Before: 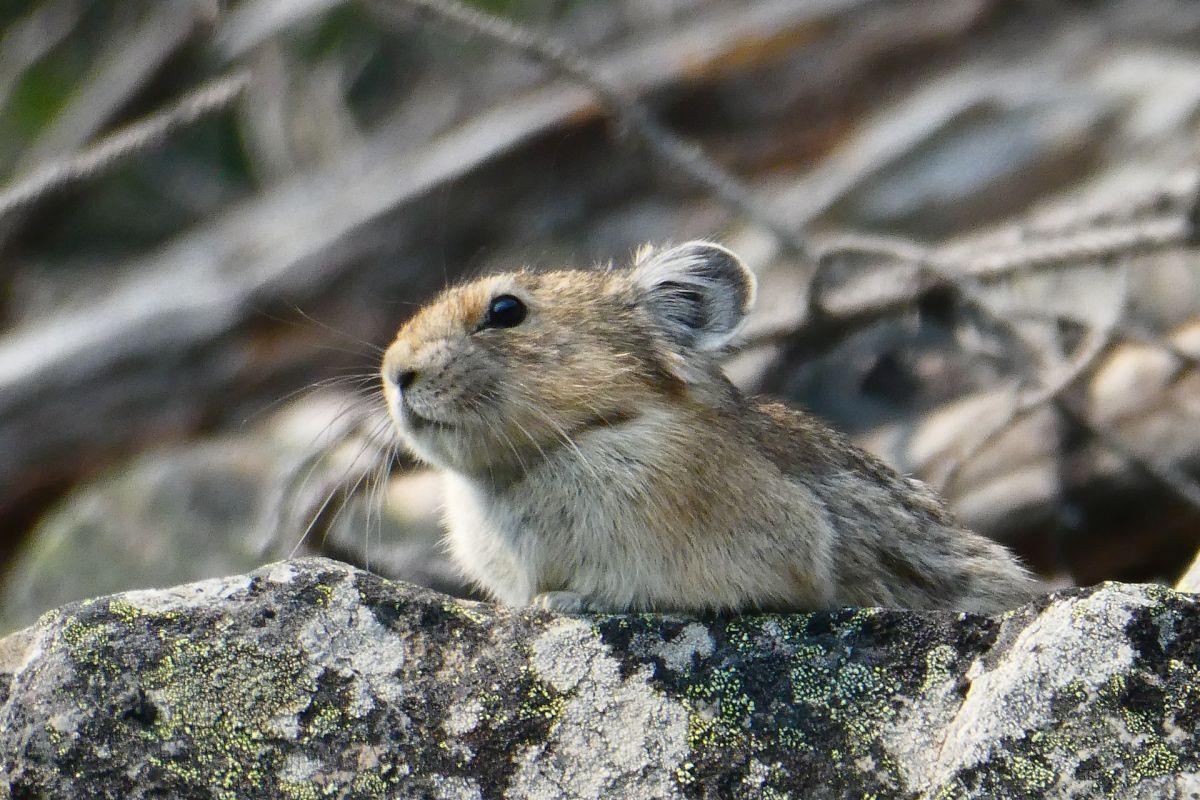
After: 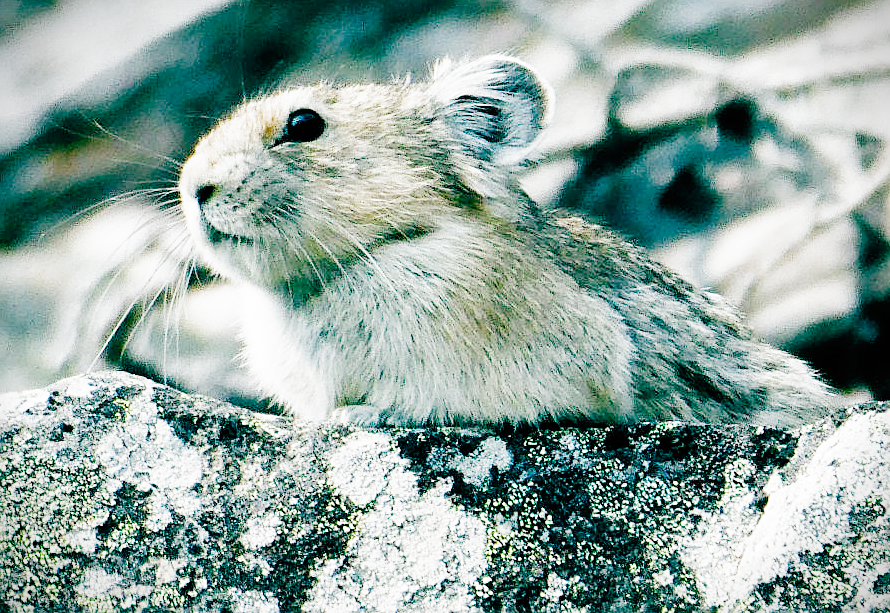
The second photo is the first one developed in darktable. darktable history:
crop: left 16.867%, top 23.343%, right 8.93%
vignetting: fall-off start 97.16%, brightness -0.571, saturation 0.002, width/height ratio 1.184, unbound false
color balance rgb: shadows lift › chroma 0.774%, shadows lift › hue 113.73°, global offset › luminance -0.526%, global offset › chroma 0.902%, global offset › hue 176.34°, perceptual saturation grading › global saturation 20%, perceptual saturation grading › highlights -25.411%, perceptual saturation grading › shadows 49.954%, global vibrance 20%
exposure: exposure 1.257 EV, compensate highlight preservation false
sharpen: on, module defaults
contrast brightness saturation: contrast 0.025, brightness 0.067, saturation 0.124
filmic rgb: black relative exposure -5.07 EV, white relative exposure 3.98 EV, hardness 2.89, contrast 1.394, highlights saturation mix -19.58%, preserve chrominance no, color science v5 (2021)
